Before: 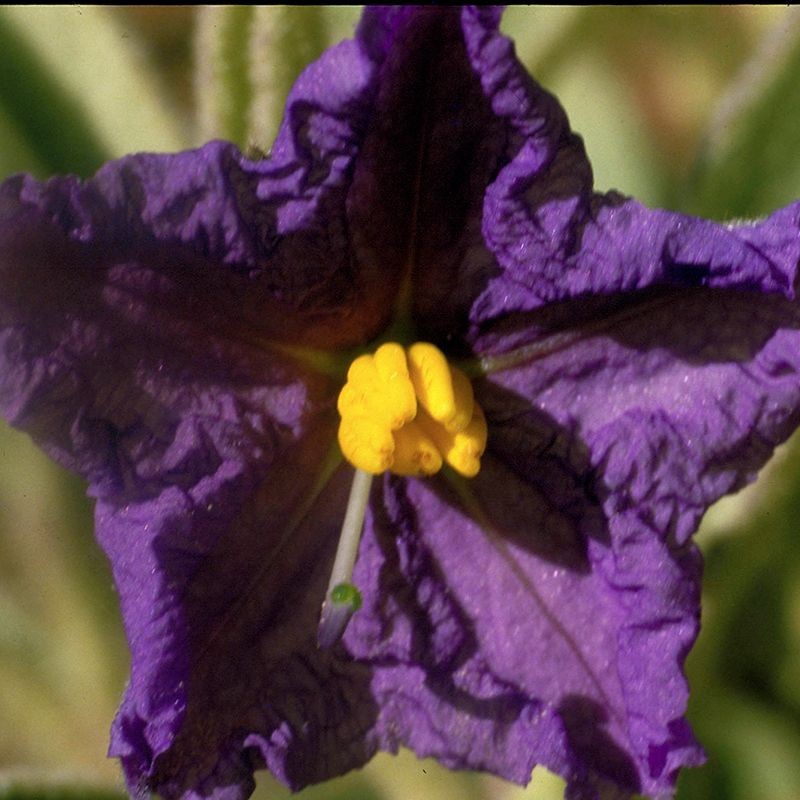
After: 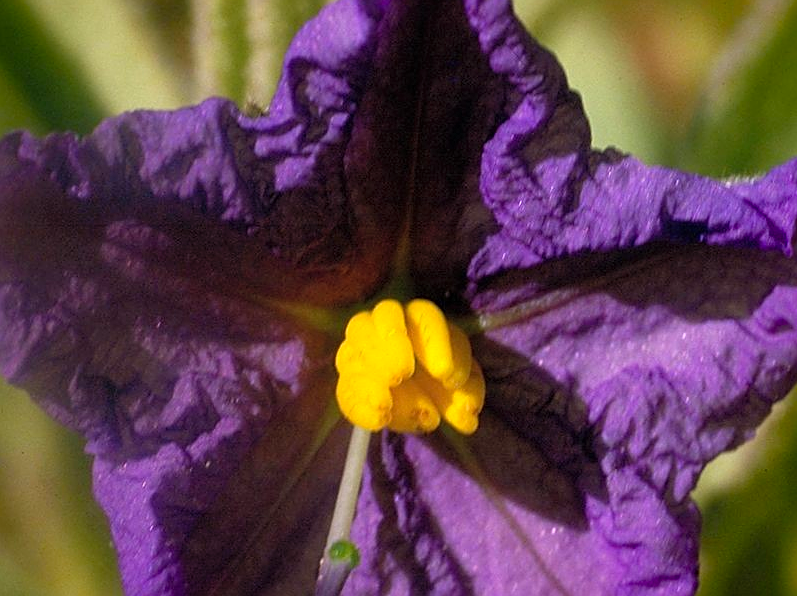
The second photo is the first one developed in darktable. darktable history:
crop: left 0.257%, top 5.467%, bottom 19.926%
contrast brightness saturation: brightness 0.092, saturation 0.192
vignetting: saturation 0.374
sharpen: on, module defaults
